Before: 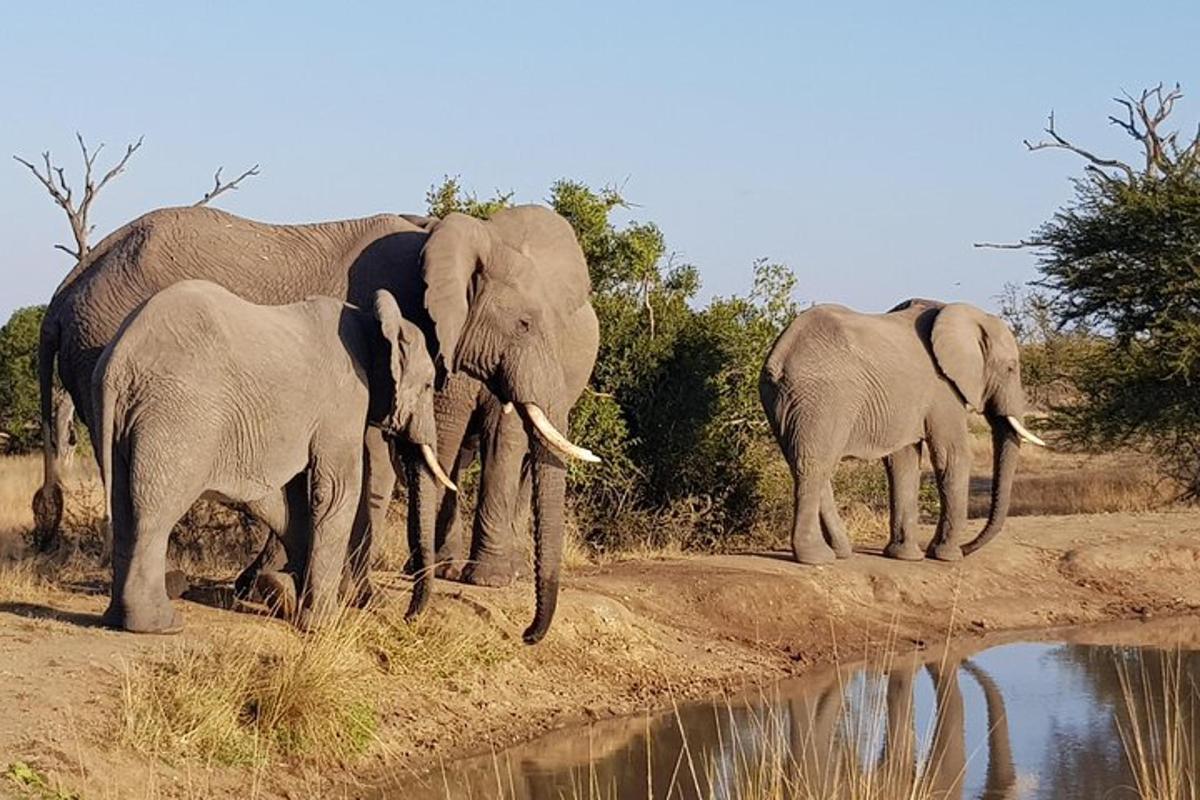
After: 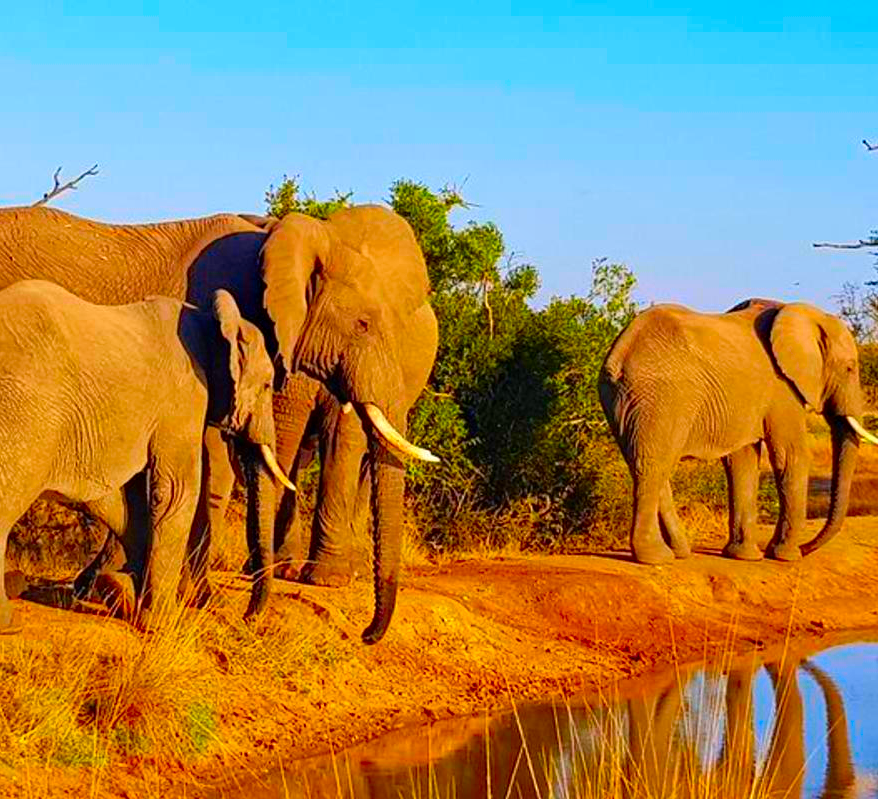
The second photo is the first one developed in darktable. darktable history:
crop: left 13.443%, right 13.31%
haze removal: compatibility mode true, adaptive false
color correction: saturation 3
tone equalizer: on, module defaults
